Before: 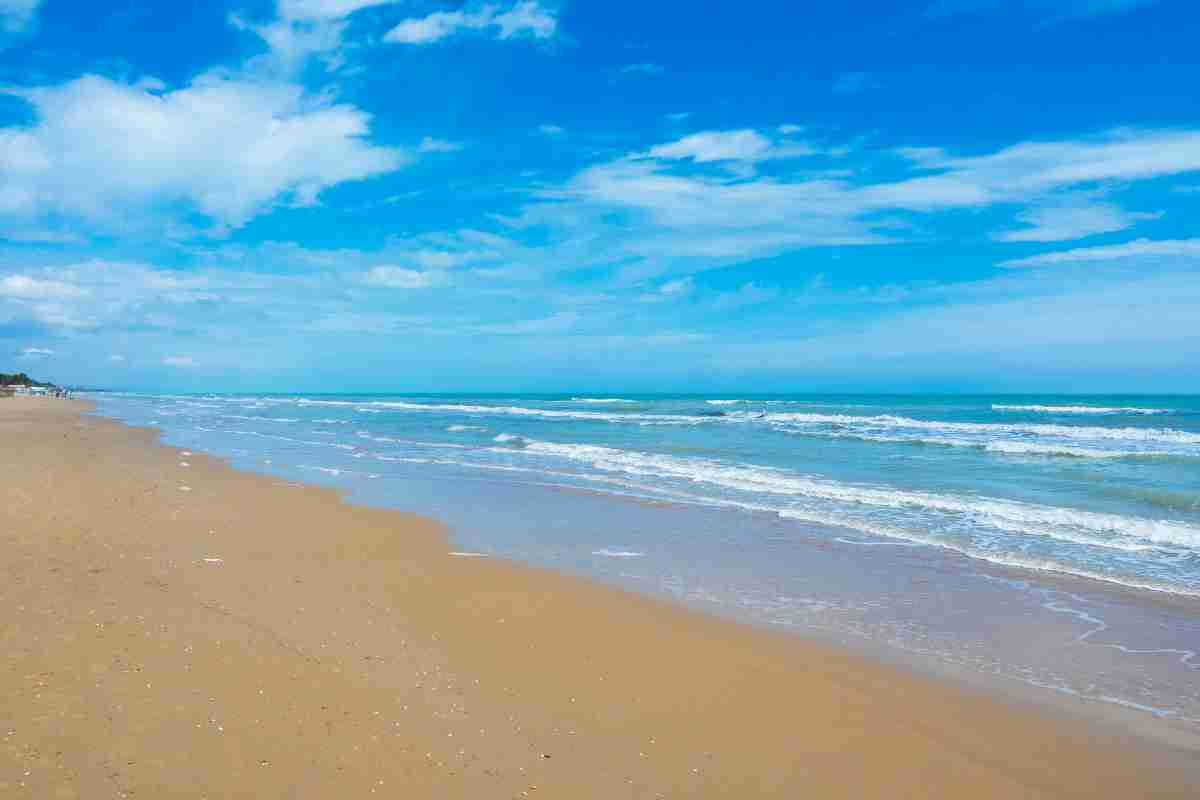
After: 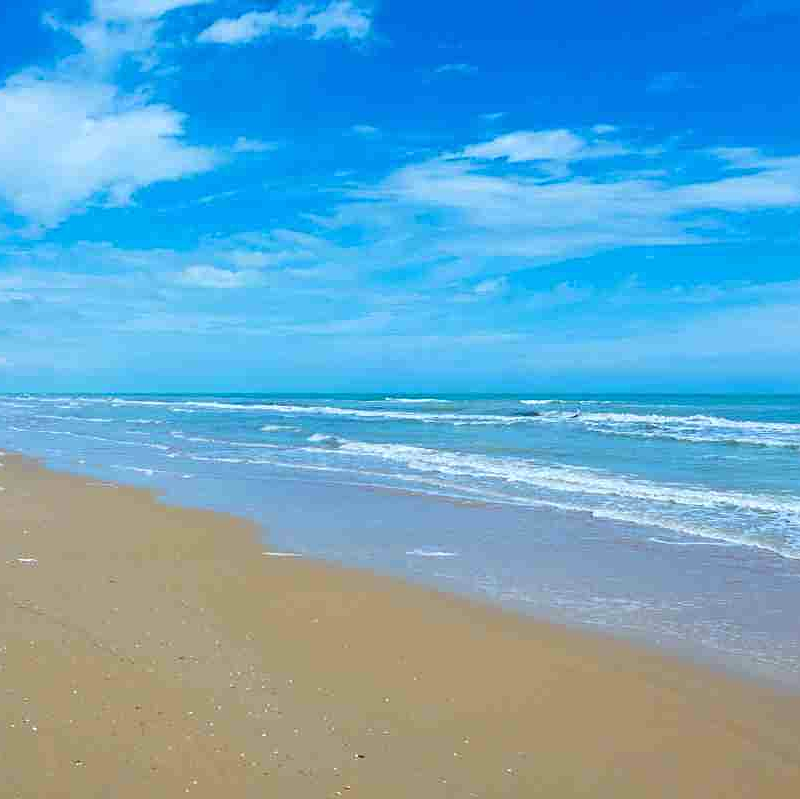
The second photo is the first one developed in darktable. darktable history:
sharpen: on, module defaults
white balance: red 0.925, blue 1.046
crop and rotate: left 15.546%, right 17.787%
